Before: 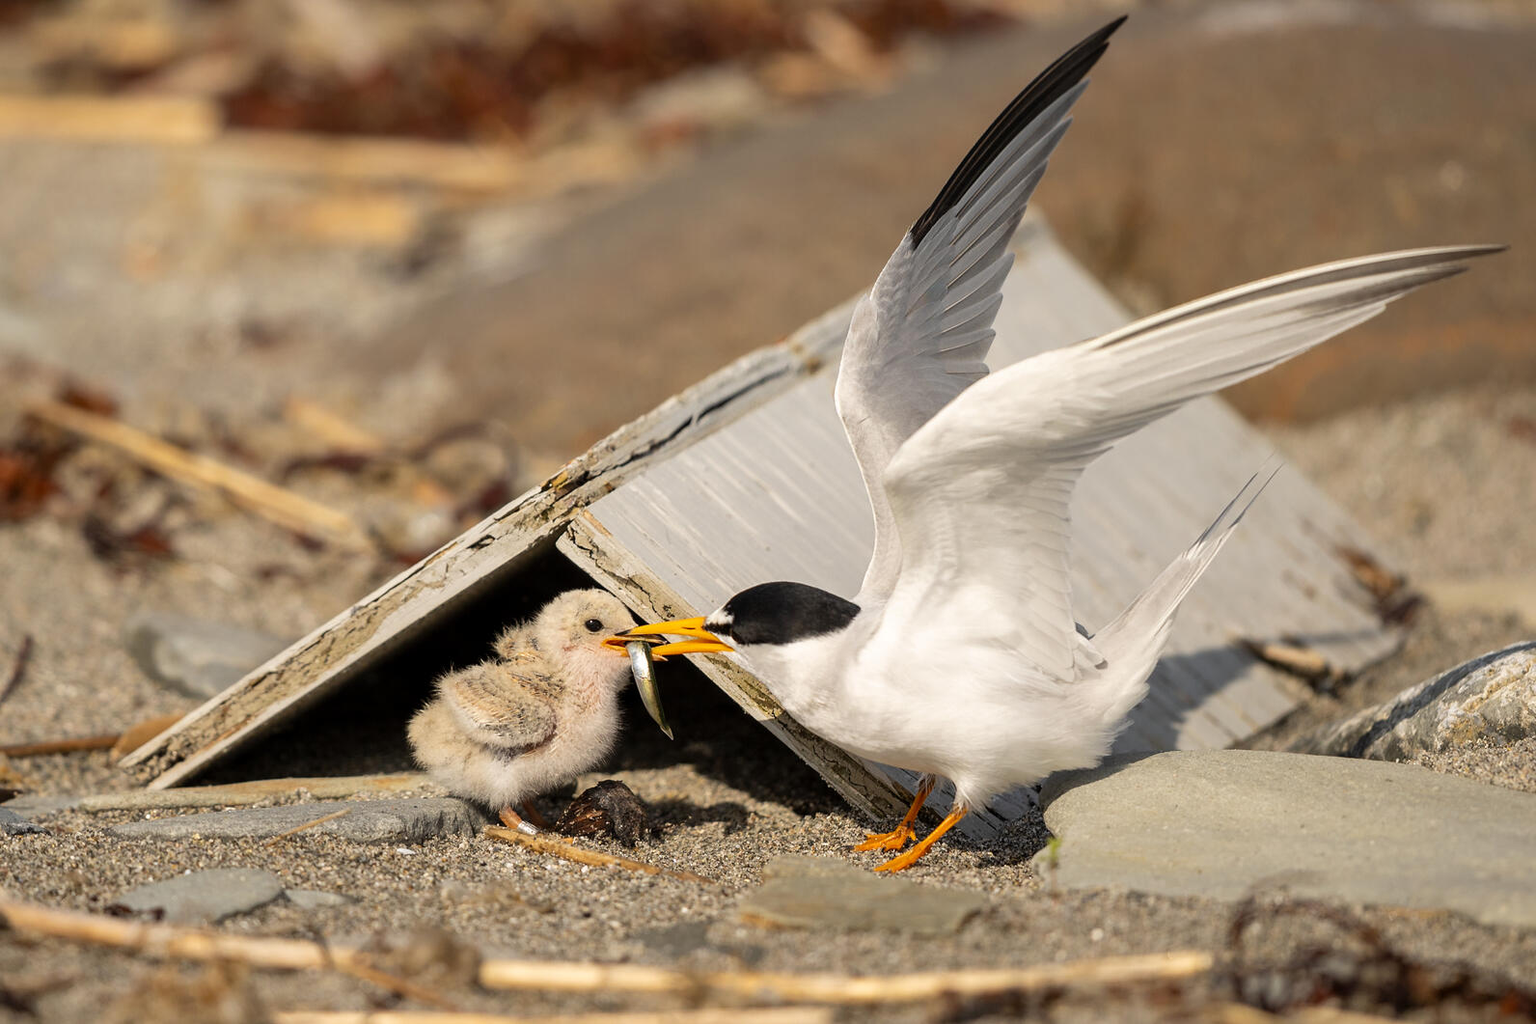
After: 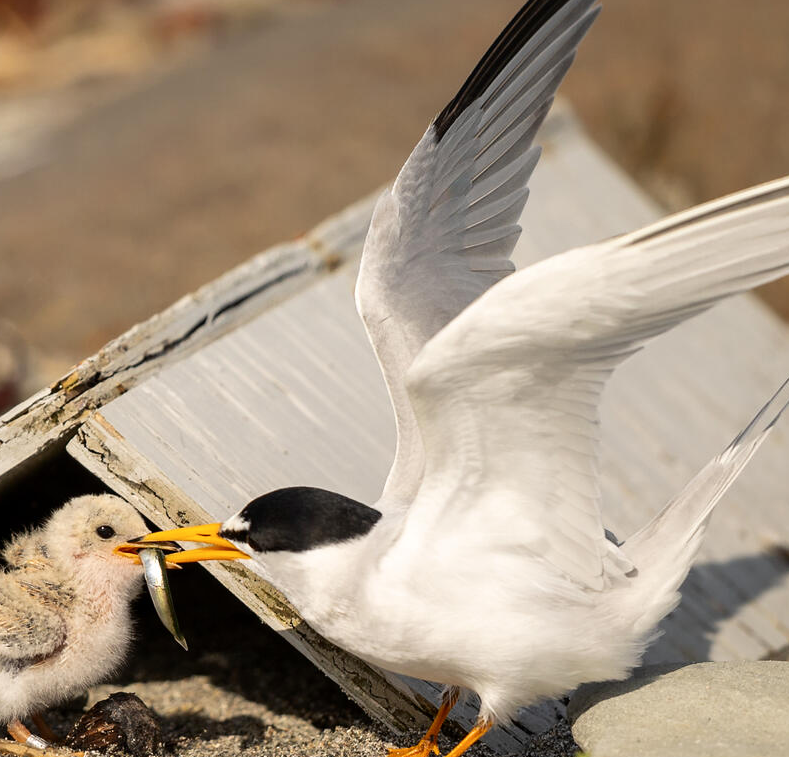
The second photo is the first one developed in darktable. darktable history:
crop: left 32.075%, top 10.976%, right 18.355%, bottom 17.596%
shadows and highlights: shadows -30, highlights 30
